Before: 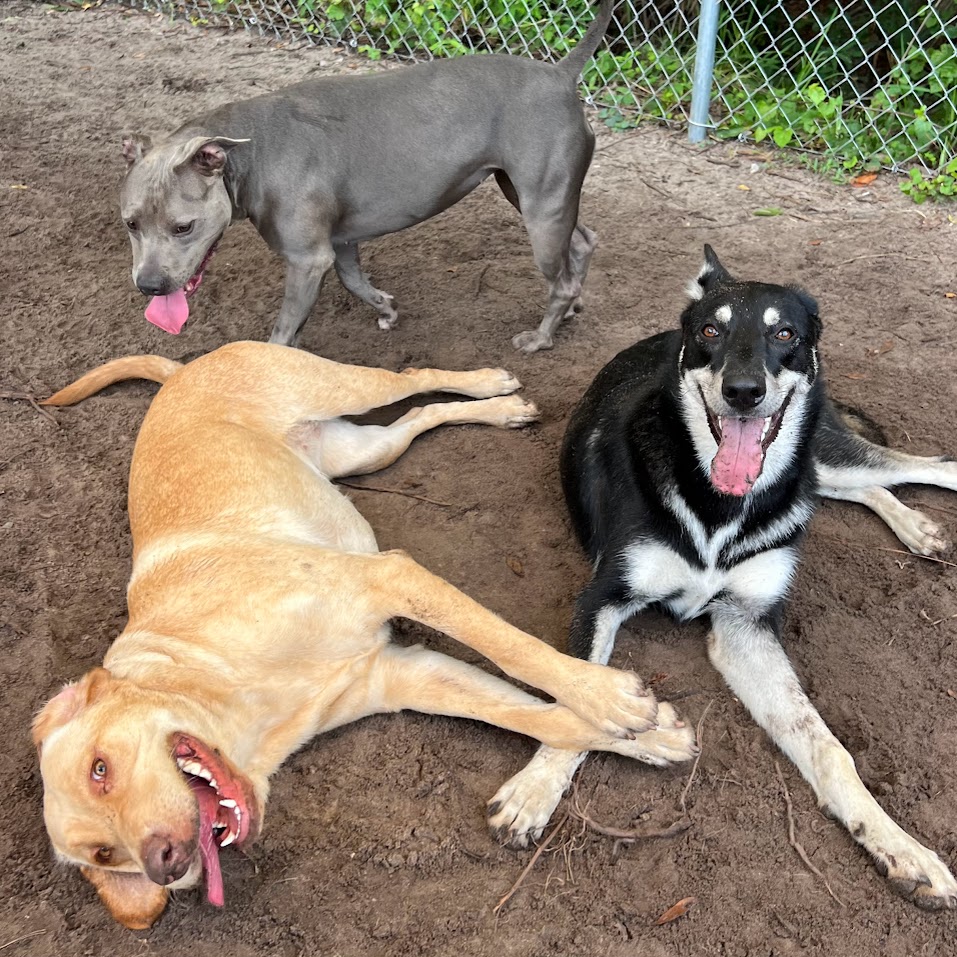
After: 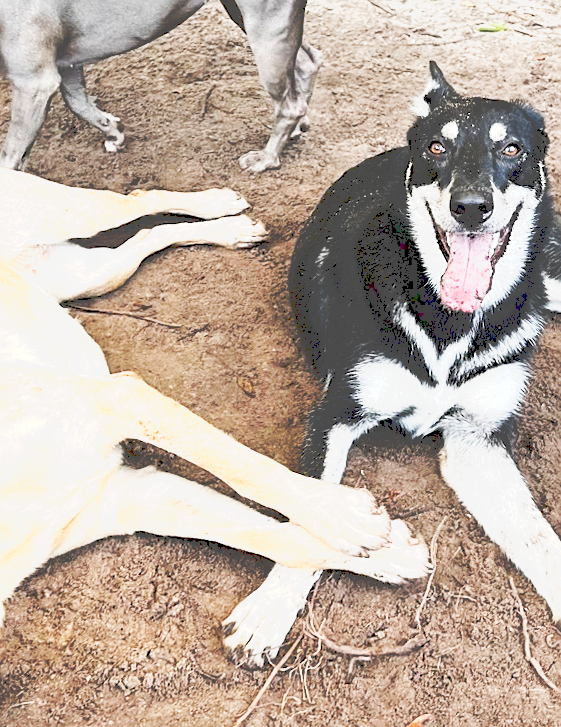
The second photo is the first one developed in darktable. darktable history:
tone curve: curves: ch0 [(0, 0) (0.003, 0.279) (0.011, 0.287) (0.025, 0.295) (0.044, 0.304) (0.069, 0.316) (0.1, 0.319) (0.136, 0.316) (0.177, 0.32) (0.224, 0.359) (0.277, 0.421) (0.335, 0.511) (0.399, 0.639) (0.468, 0.734) (0.543, 0.827) (0.623, 0.89) (0.709, 0.944) (0.801, 0.965) (0.898, 0.968) (1, 1)], preserve colors none
rotate and perspective: rotation -1°, crop left 0.011, crop right 0.989, crop top 0.025, crop bottom 0.975
crop and rotate: left 28.256%, top 17.734%, right 12.656%, bottom 3.573%
sharpen: on, module defaults
